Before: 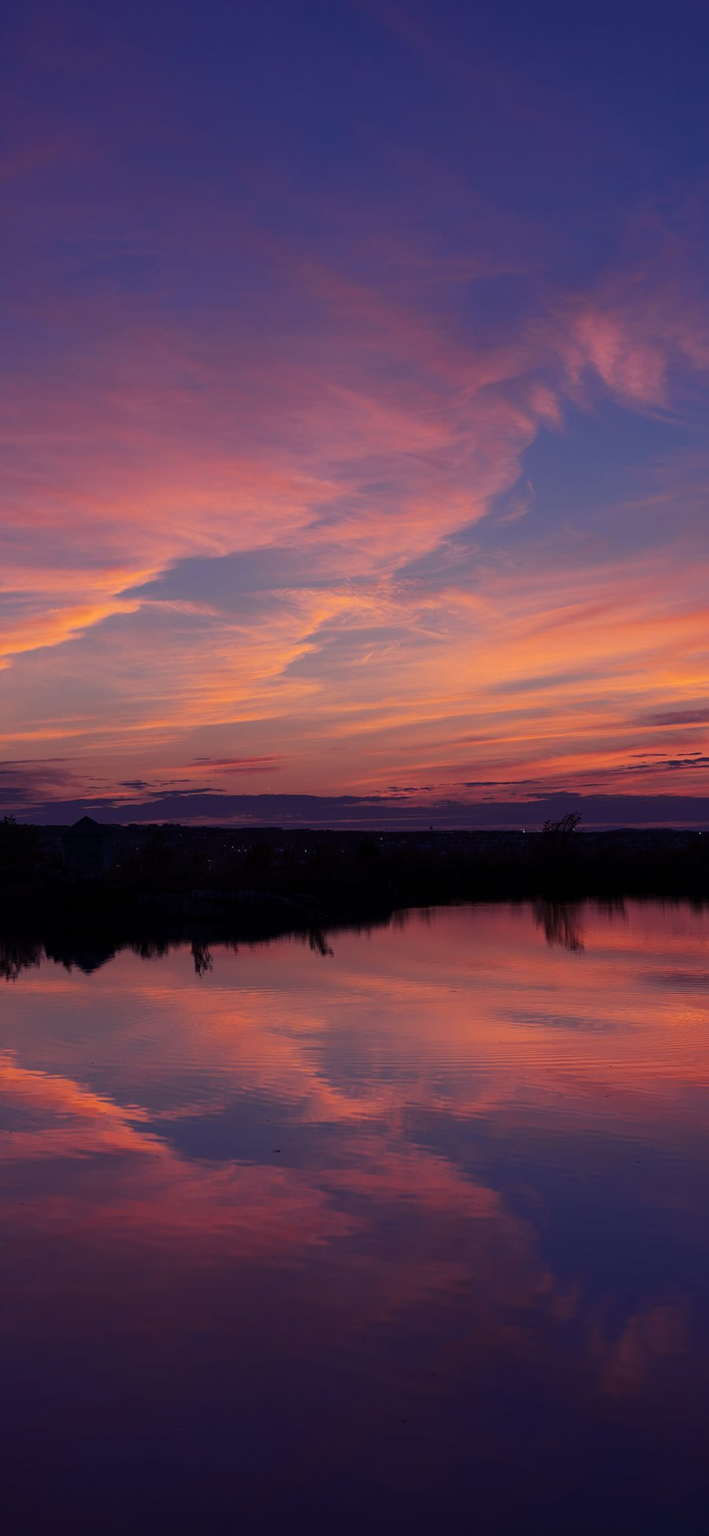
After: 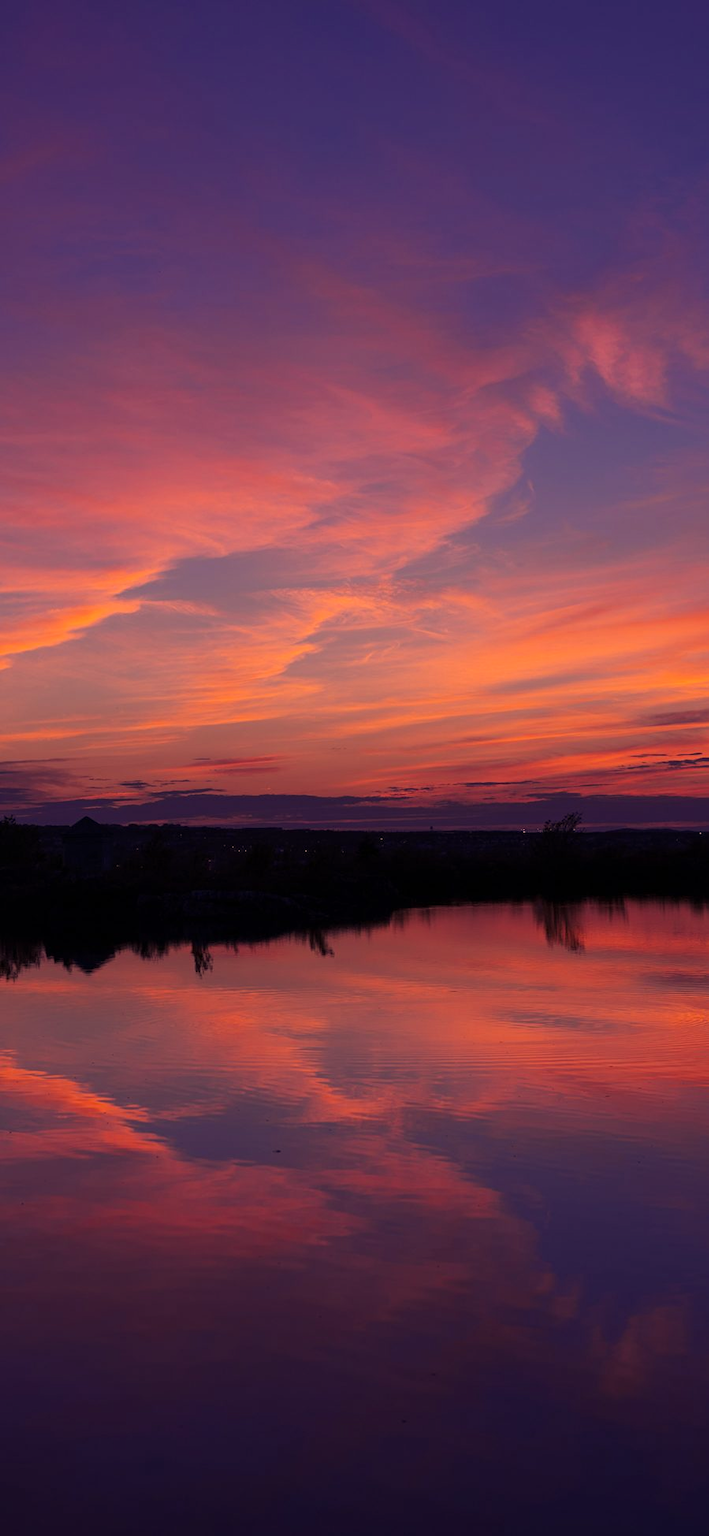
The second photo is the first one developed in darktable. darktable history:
color correction: highlights a* 20.51, highlights b* 19.29
